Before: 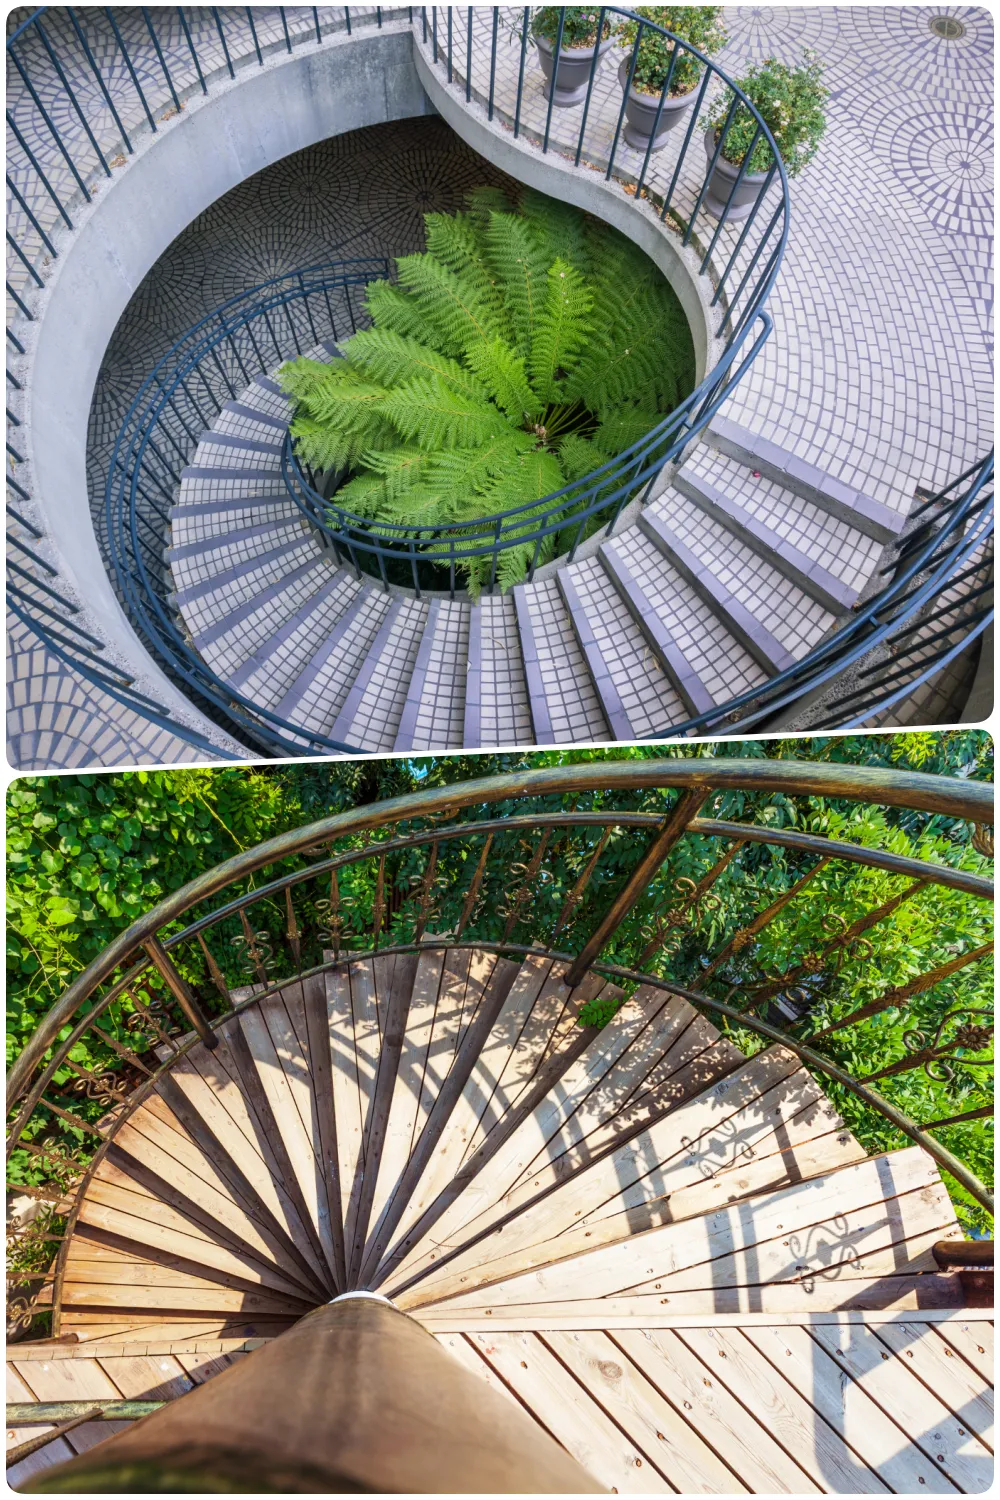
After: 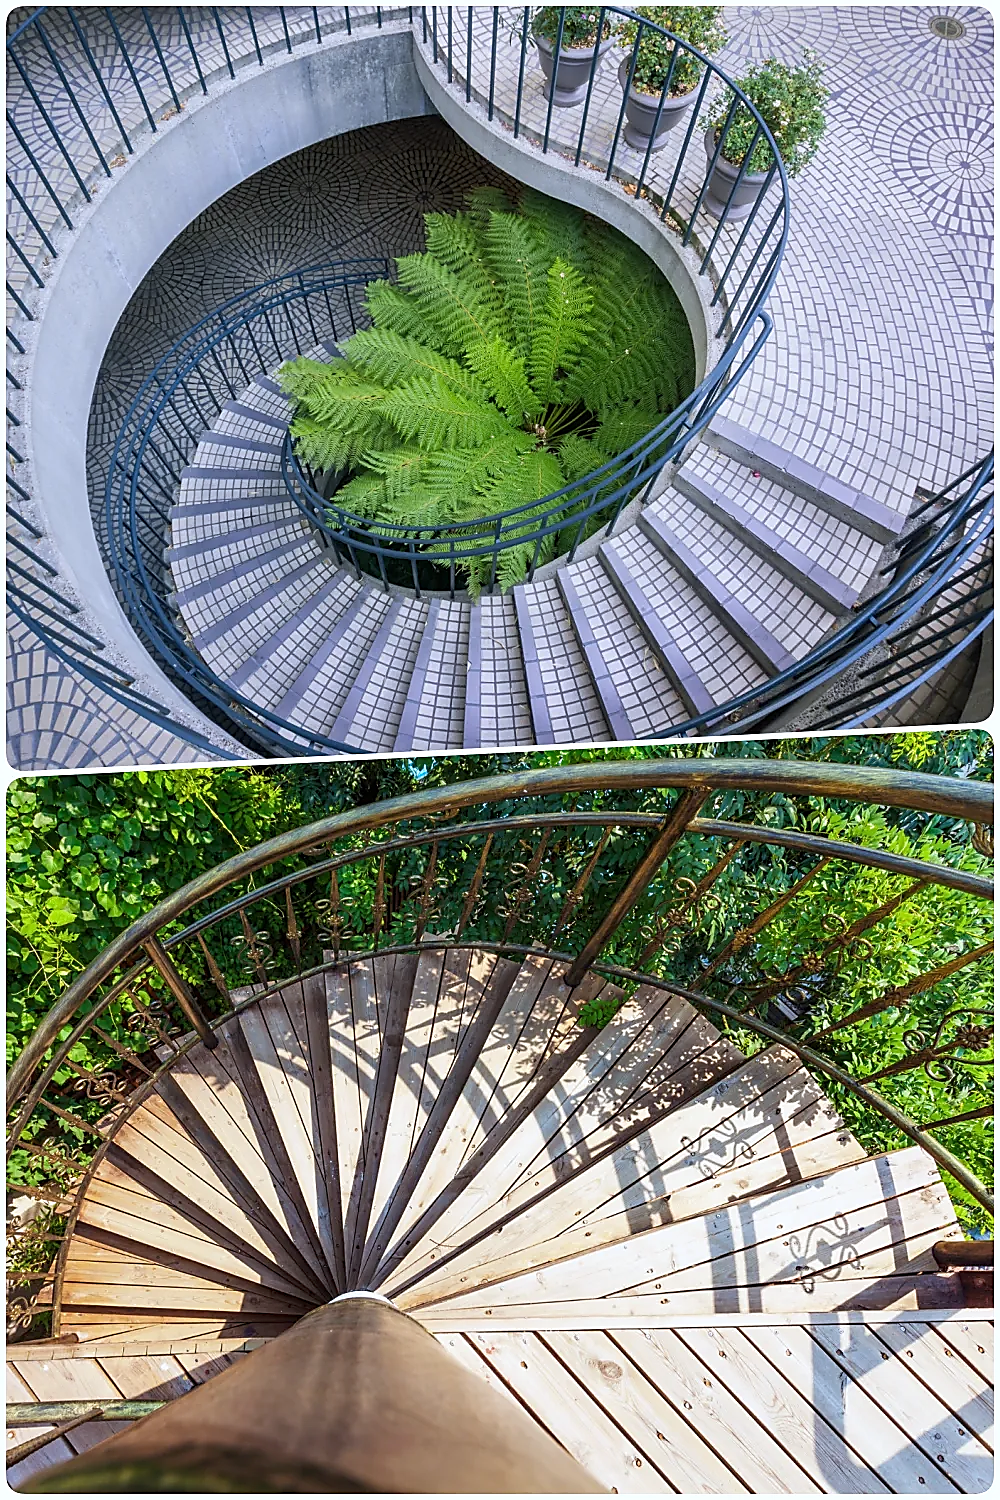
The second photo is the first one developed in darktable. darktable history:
white balance: red 0.974, blue 1.044
sharpen: radius 1.4, amount 1.25, threshold 0.7
